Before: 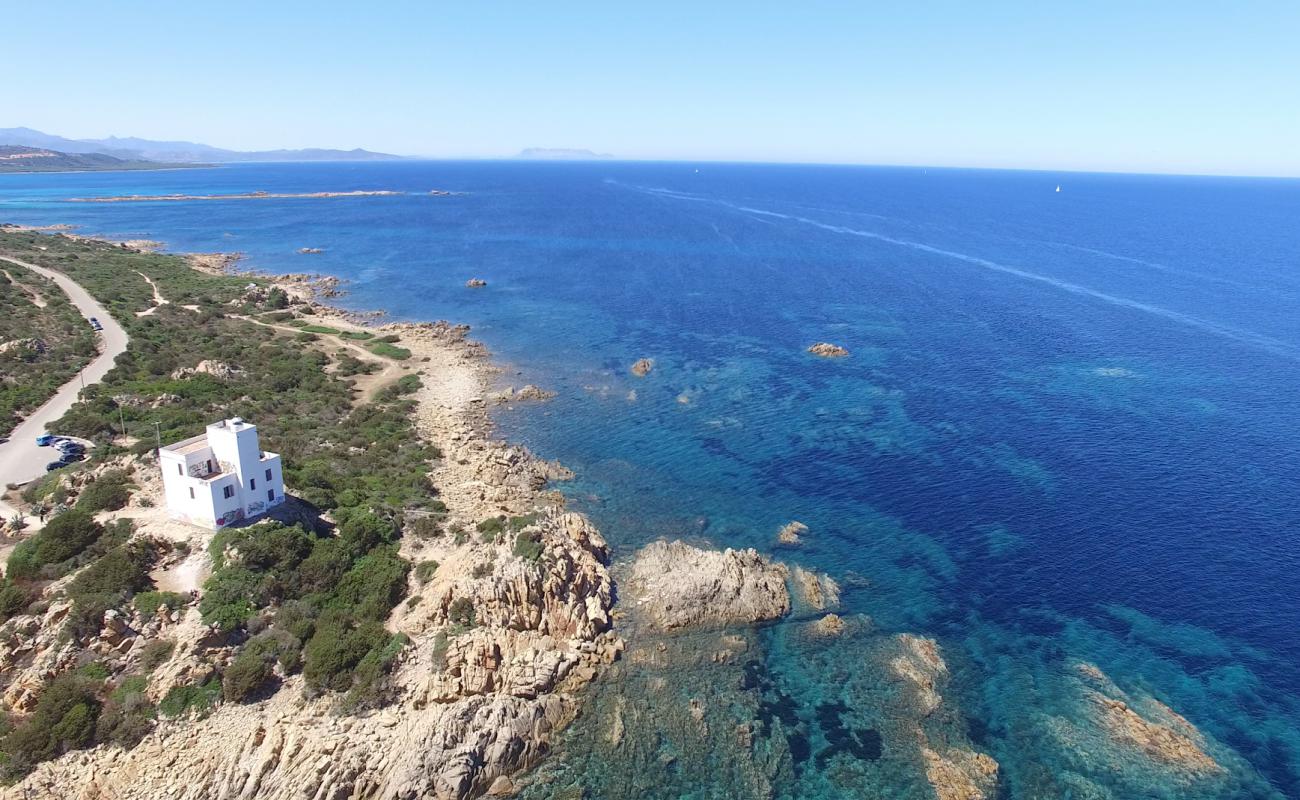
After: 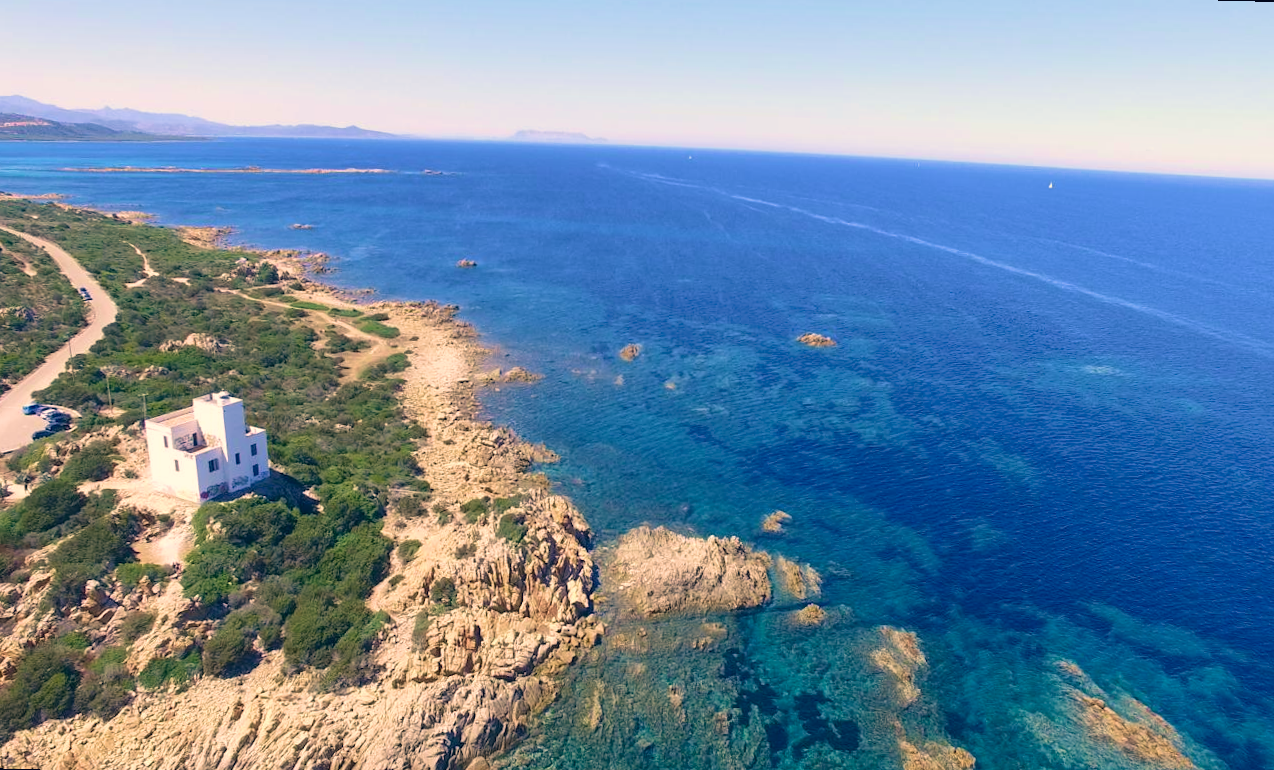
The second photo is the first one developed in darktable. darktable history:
color correction: highlights a* 10.32, highlights b* 14.66, shadows a* -9.59, shadows b* -15.02
velvia: strength 45%
rotate and perspective: rotation 1.57°, crop left 0.018, crop right 0.982, crop top 0.039, crop bottom 0.961
